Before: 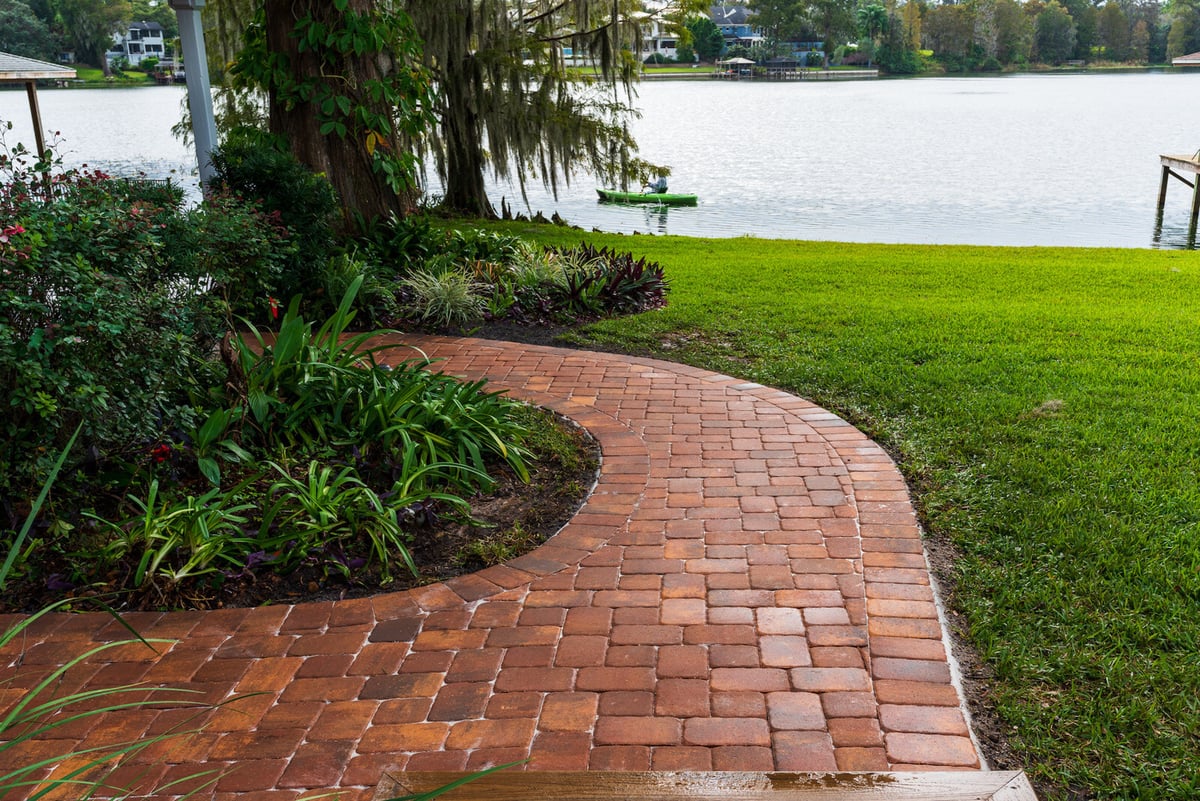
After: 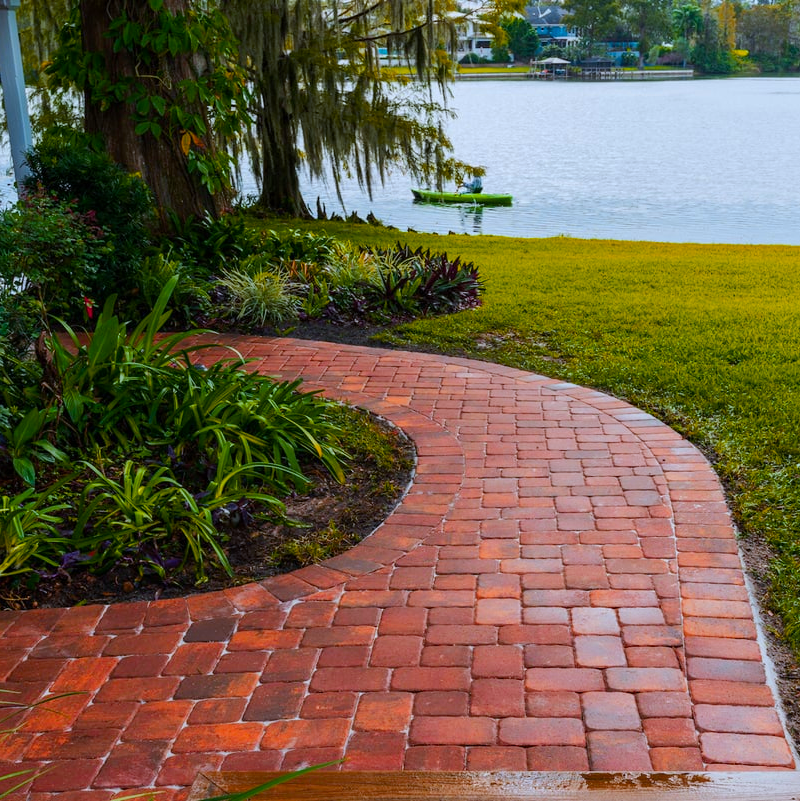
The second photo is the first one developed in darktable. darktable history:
exposure: exposure -0.36 EV, compensate highlight preservation false
color balance rgb: perceptual saturation grading › global saturation 25%, perceptual brilliance grading › mid-tones 10%, perceptual brilliance grading › shadows 15%, global vibrance 20%
crop and rotate: left 15.446%, right 17.836%
color zones: curves: ch1 [(0.235, 0.558) (0.75, 0.5)]; ch2 [(0.25, 0.462) (0.749, 0.457)], mix 40.67%
white balance: red 0.954, blue 1.079
